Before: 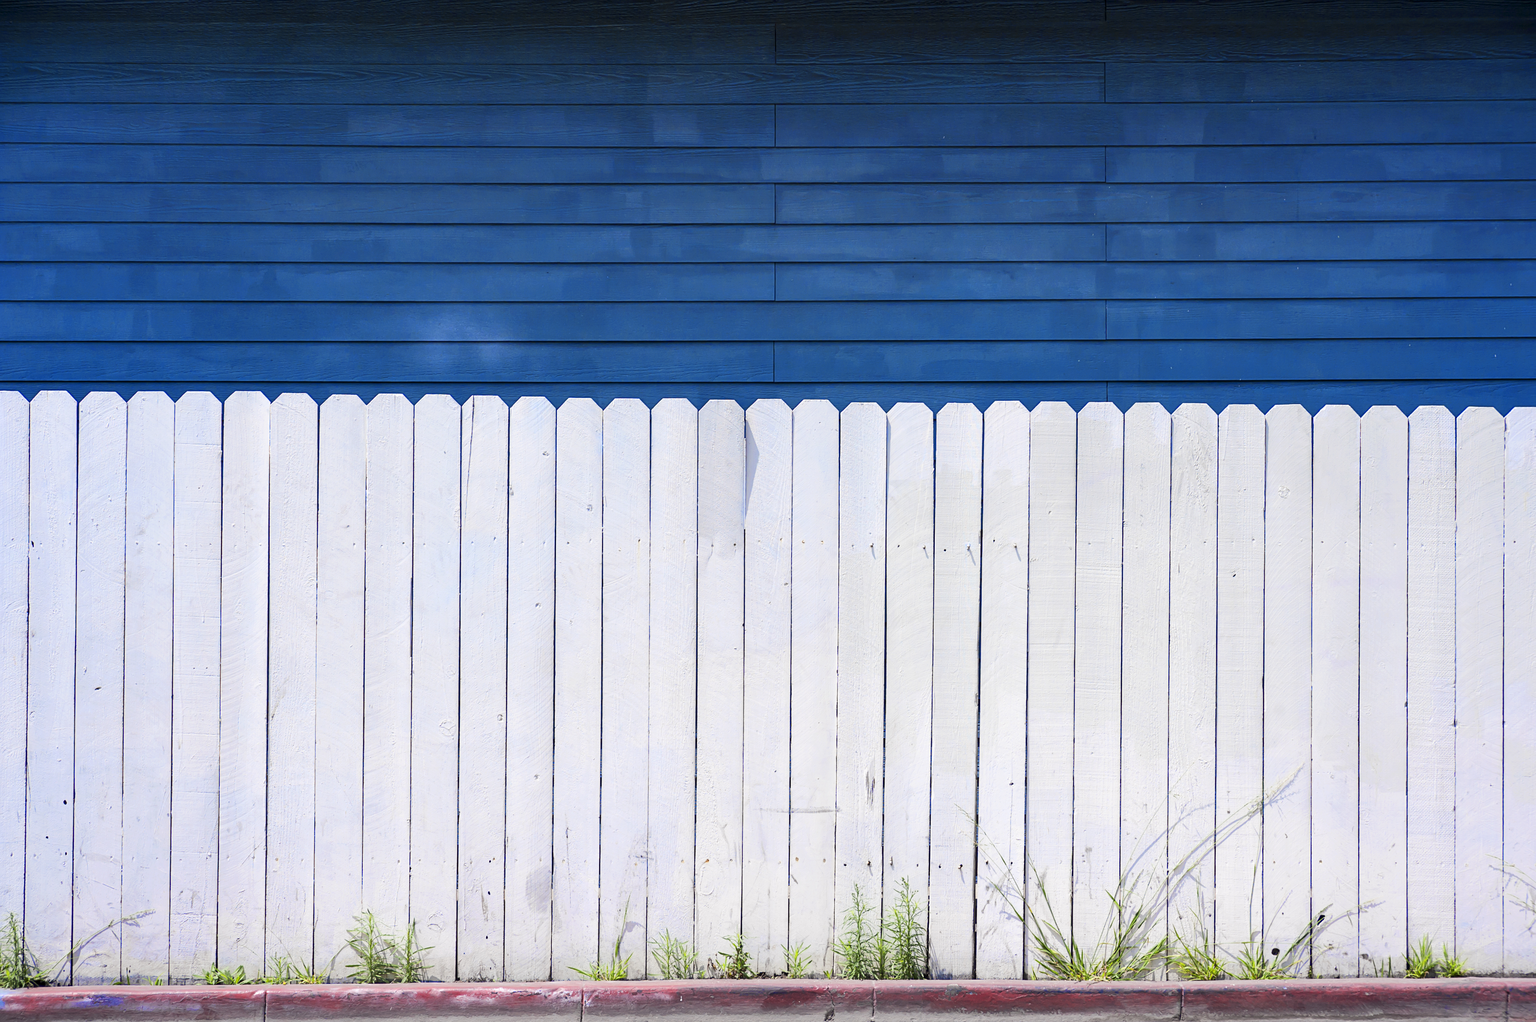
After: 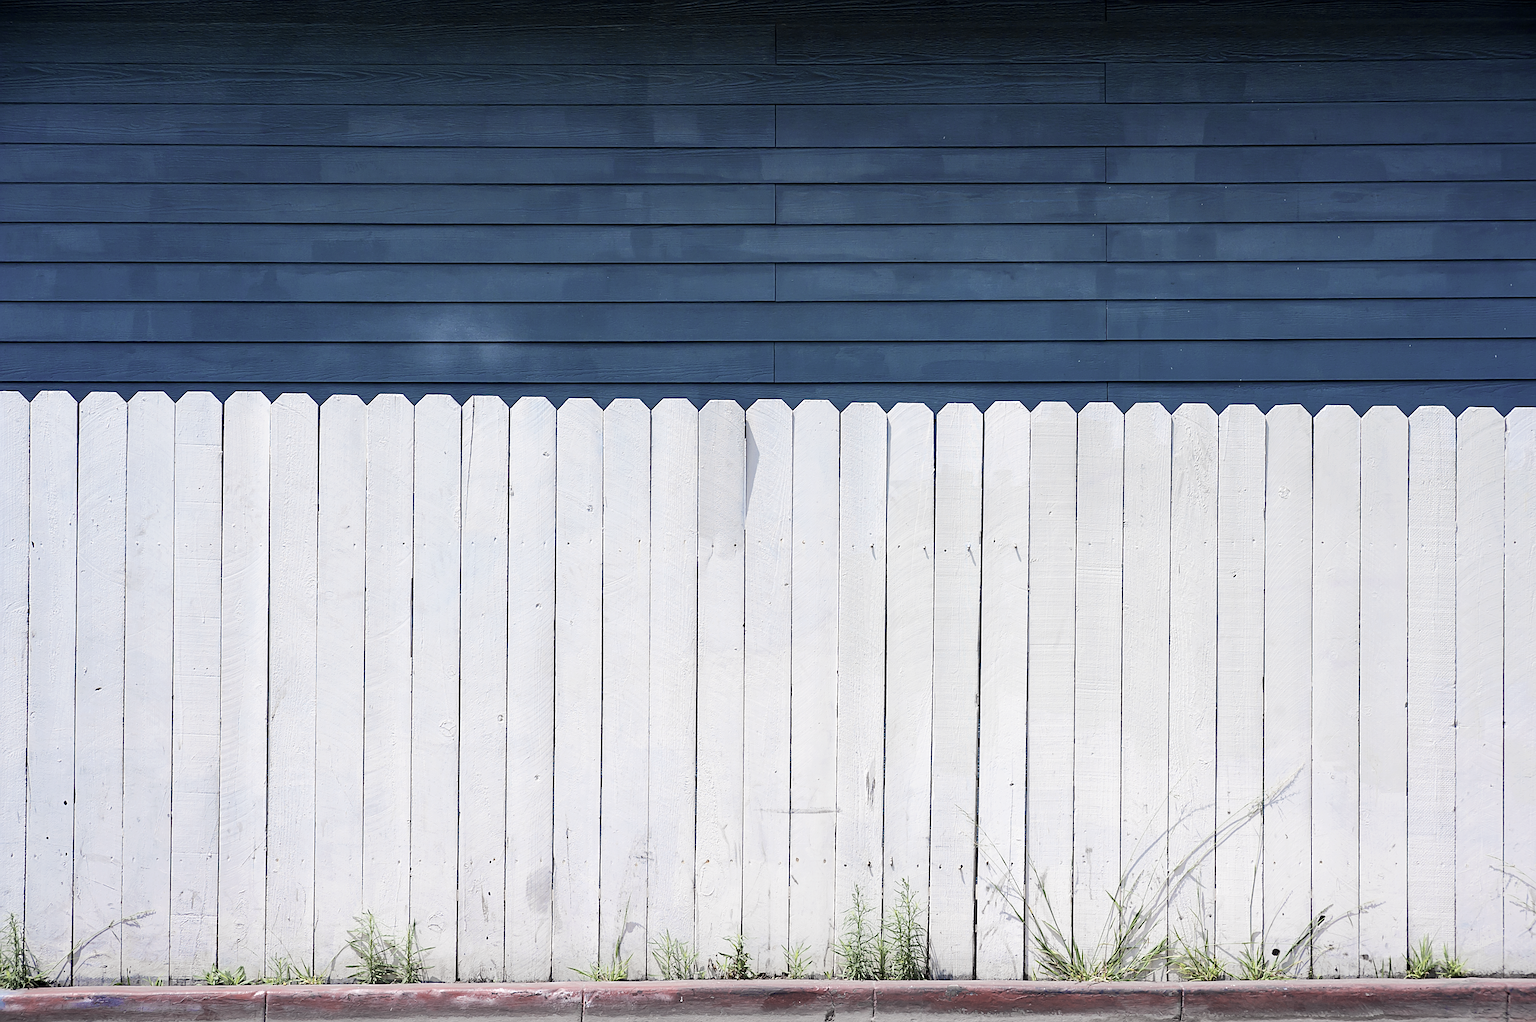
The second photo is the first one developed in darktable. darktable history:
sharpen: on, module defaults
color correction: highlights b* -0.031, saturation 0.471
